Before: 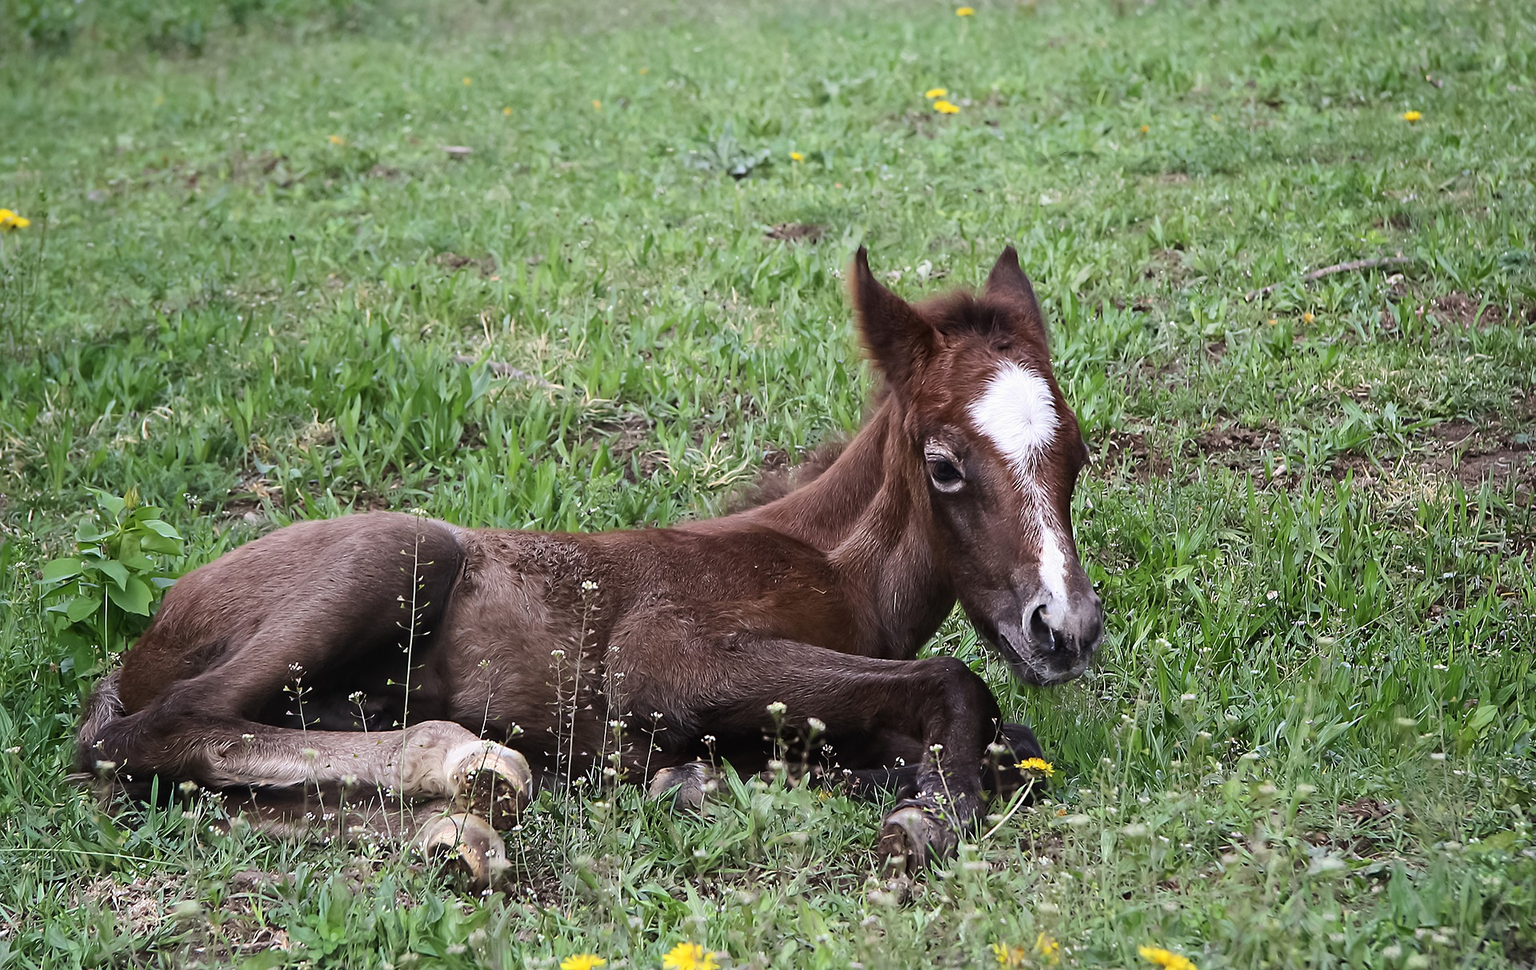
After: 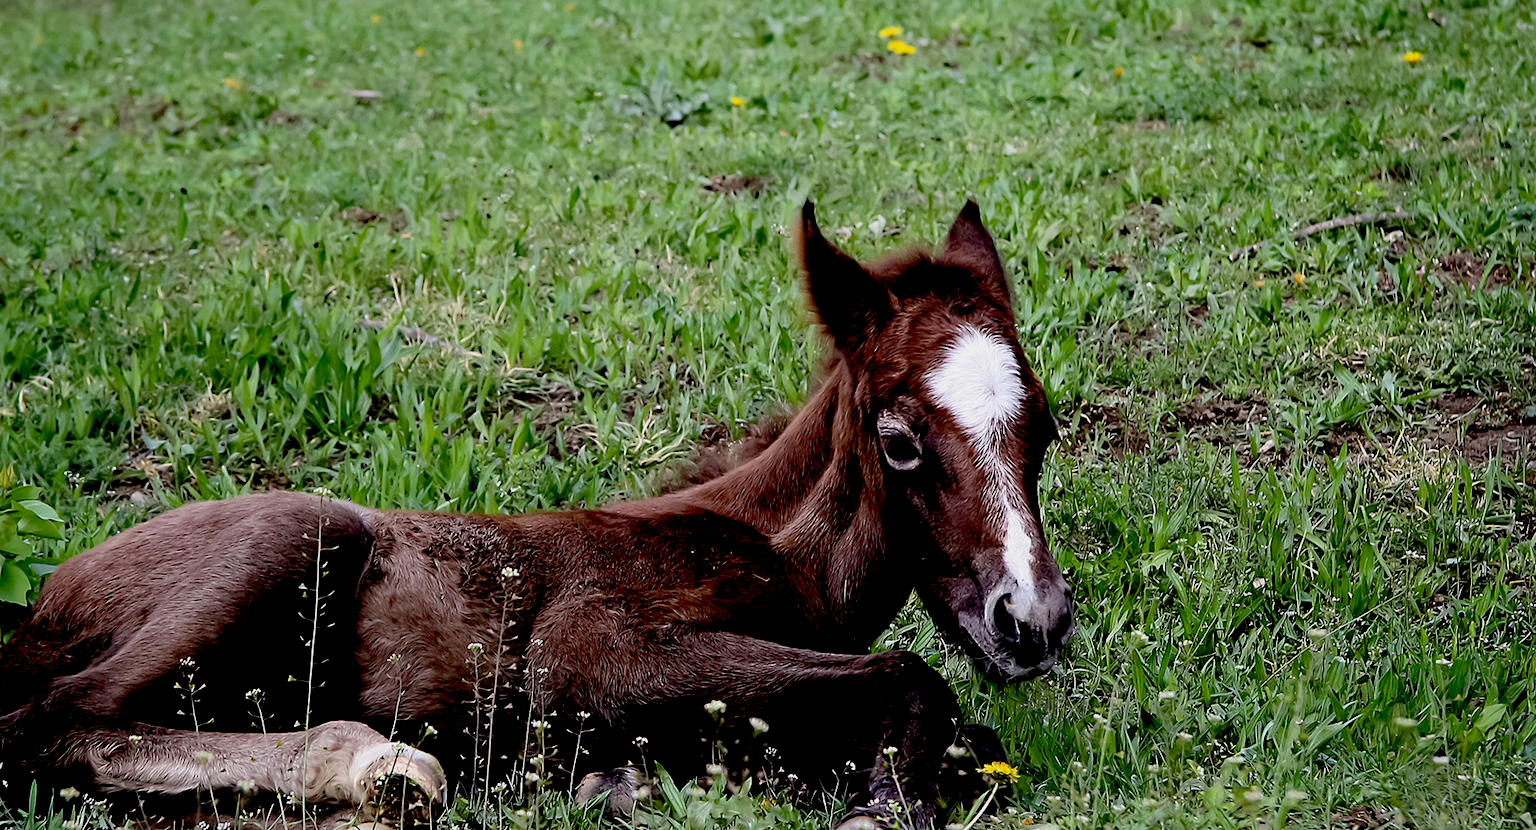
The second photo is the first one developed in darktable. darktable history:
crop: left 8.155%, top 6.611%, bottom 15.385%
haze removal: compatibility mode true, adaptive false
exposure: black level correction 0.046, exposure -0.228 EV, compensate highlight preservation false
